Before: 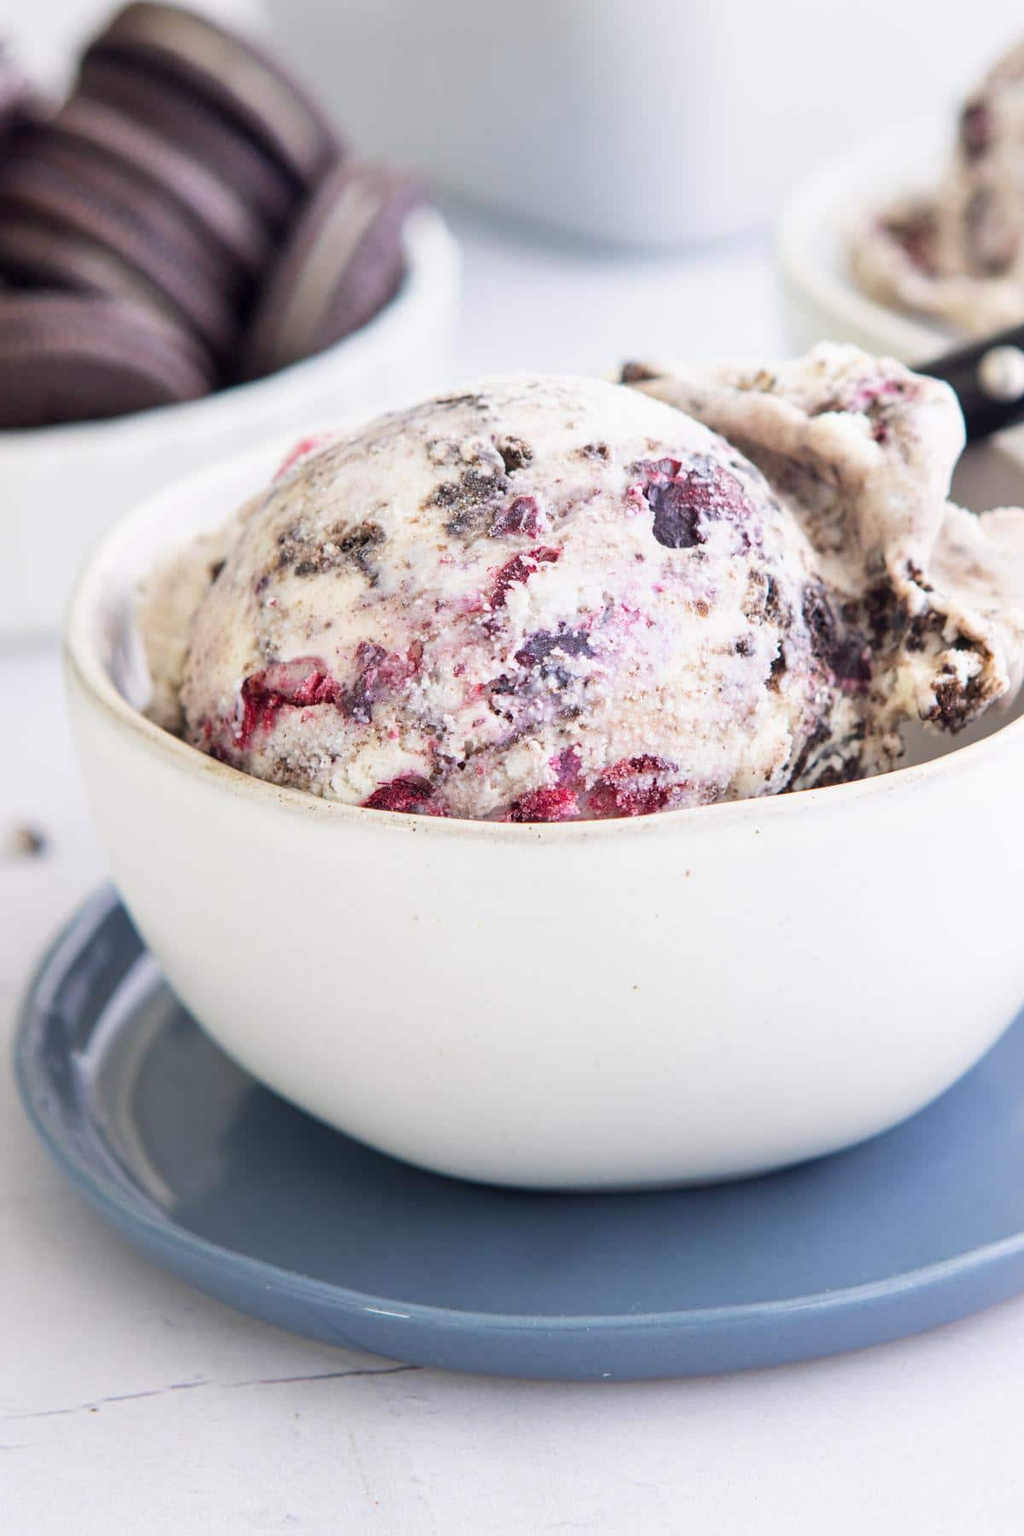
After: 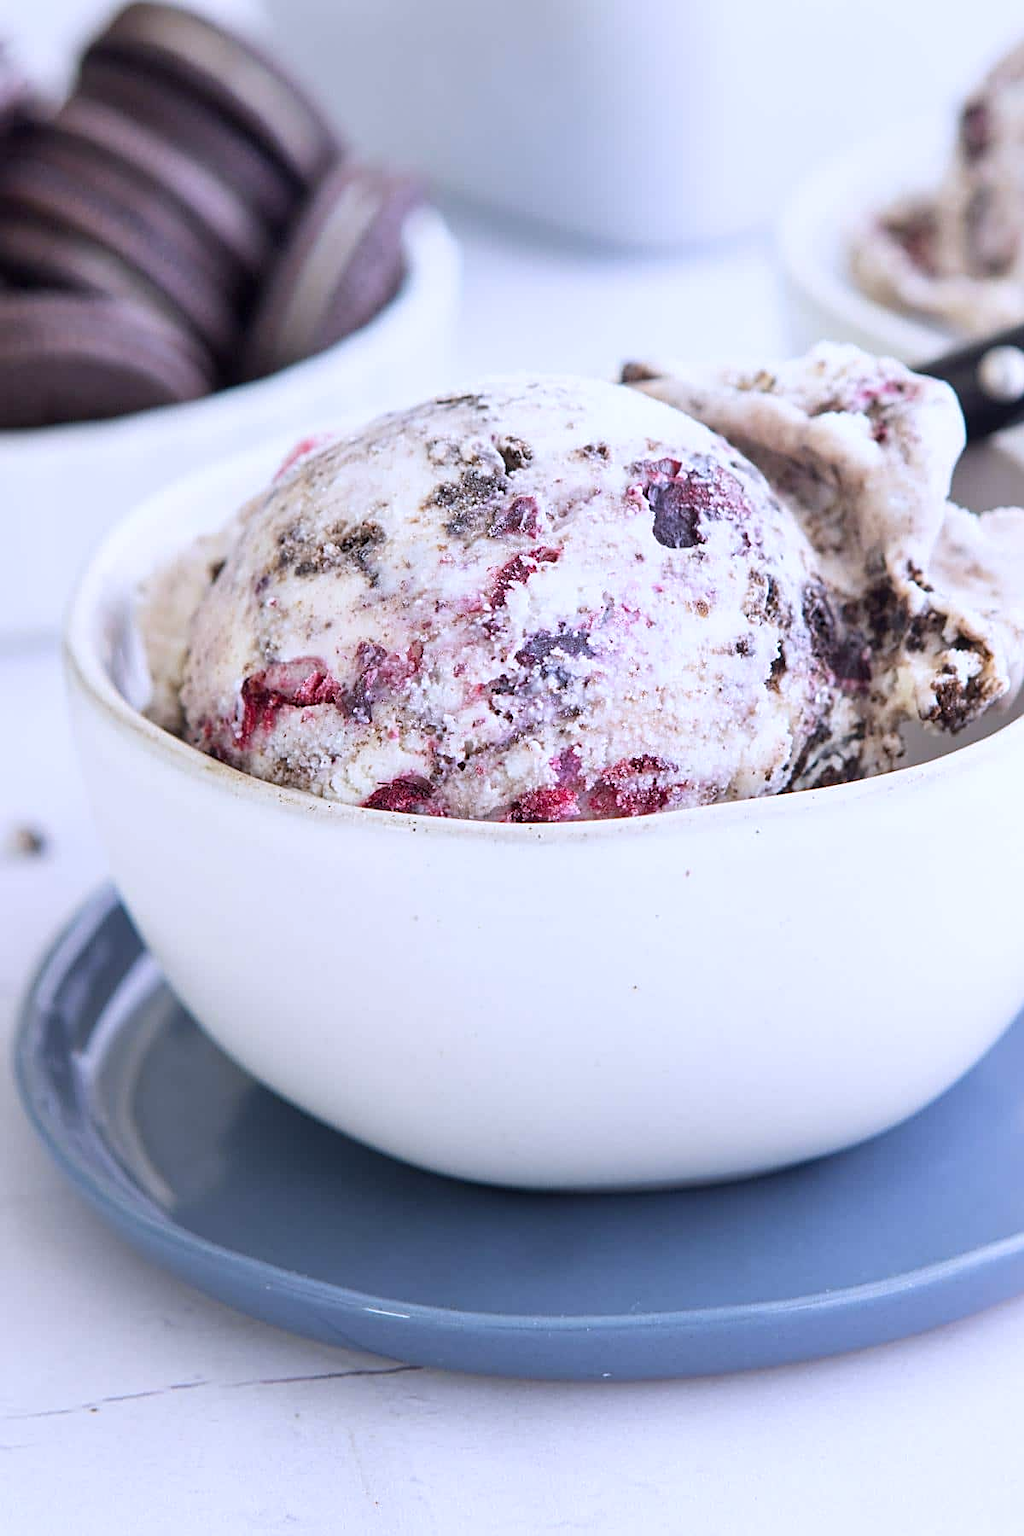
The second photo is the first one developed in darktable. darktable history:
white balance: red 0.967, blue 1.119, emerald 0.756
sharpen: on, module defaults
